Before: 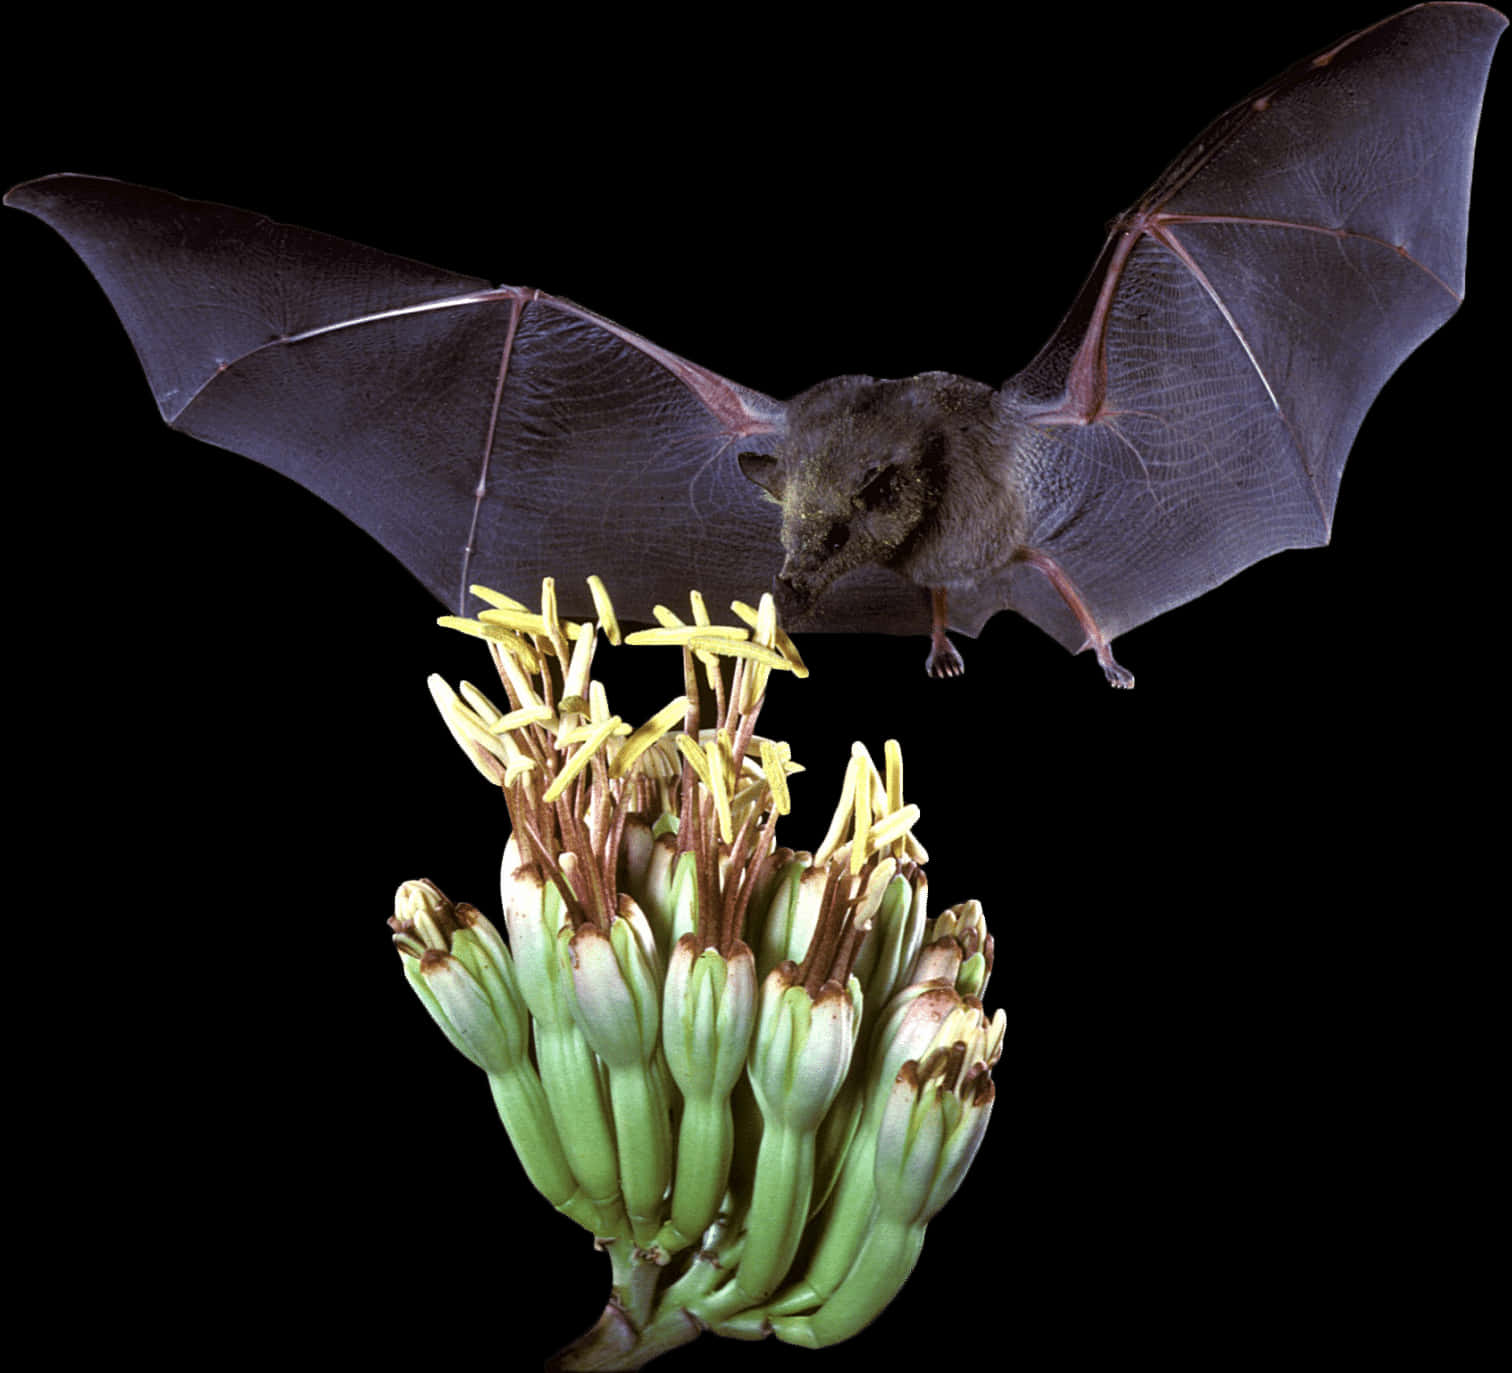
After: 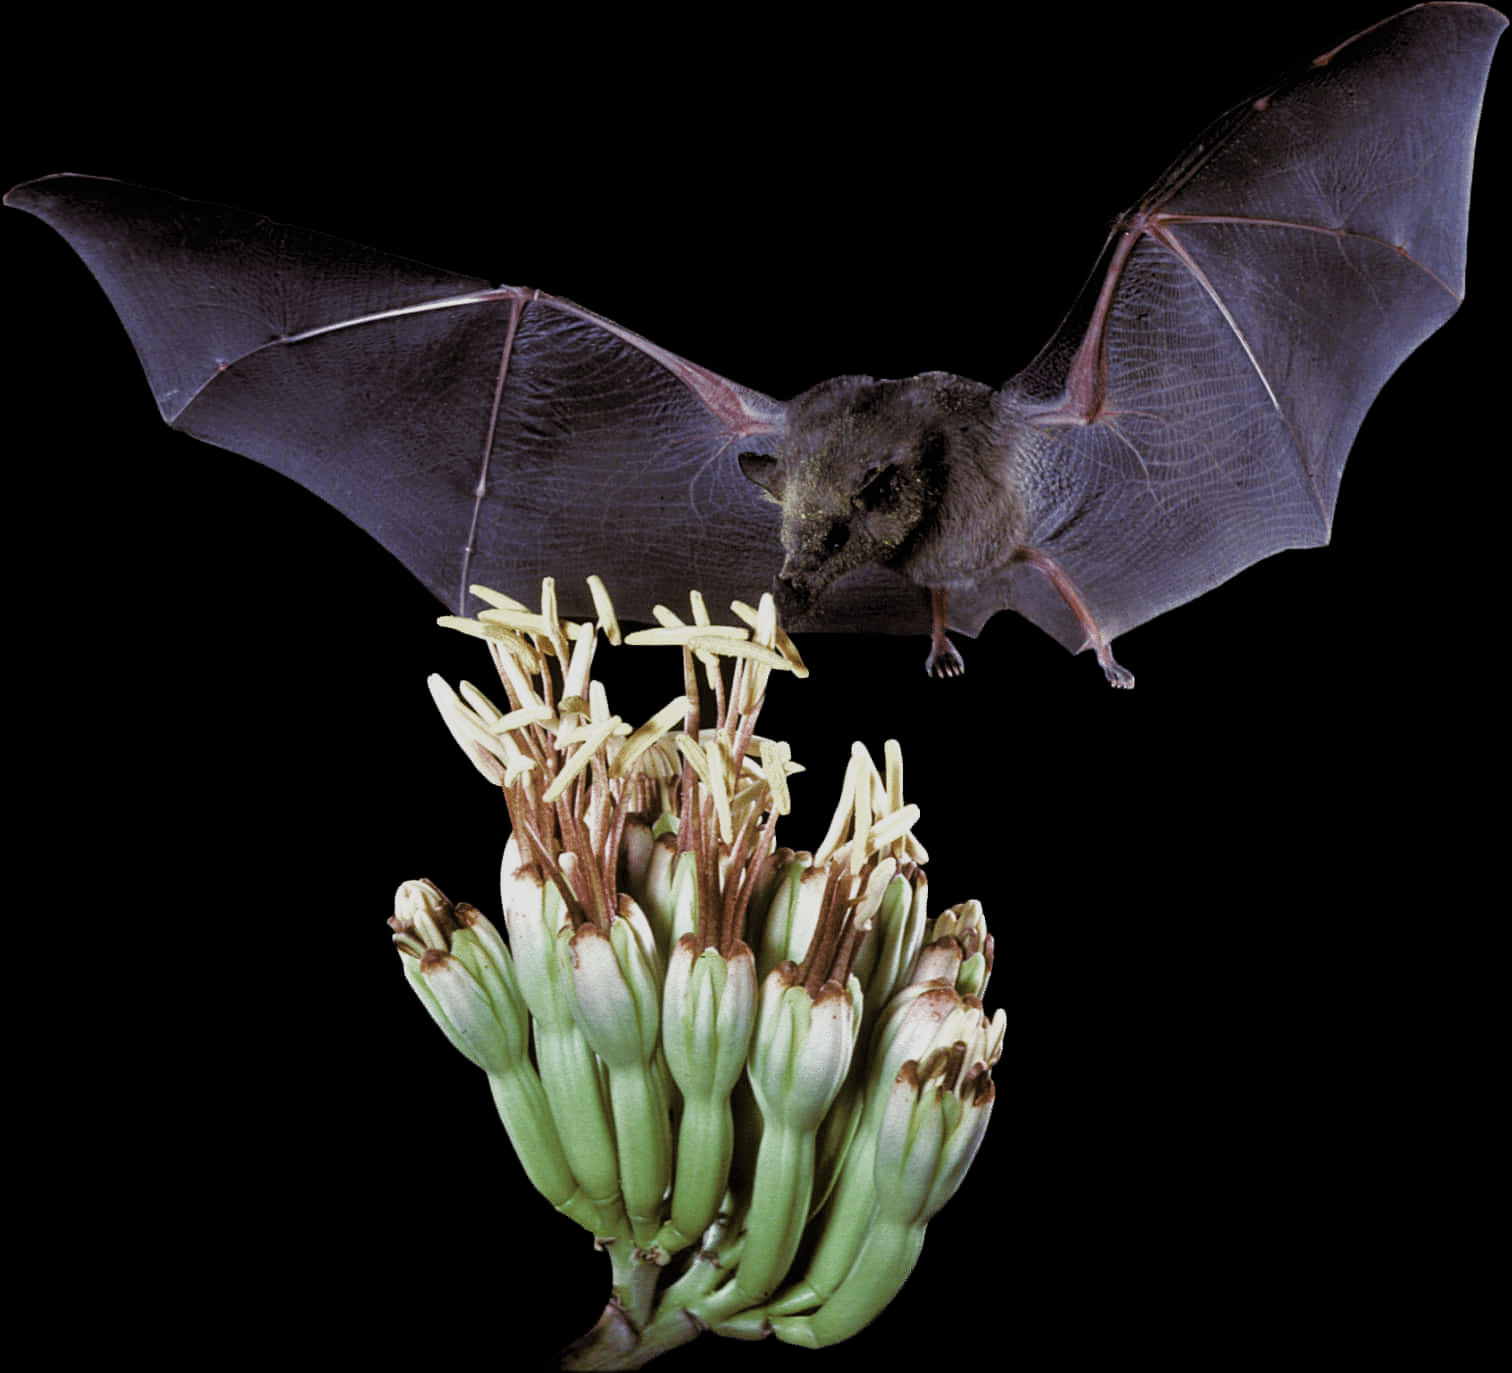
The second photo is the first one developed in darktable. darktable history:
filmic rgb: black relative exposure -7.65 EV, white relative exposure 4.56 EV, hardness 3.61, preserve chrominance RGB euclidean norm (legacy), color science v4 (2020)
shadows and highlights: shadows -10.06, white point adjustment 1.66, highlights 11.55
